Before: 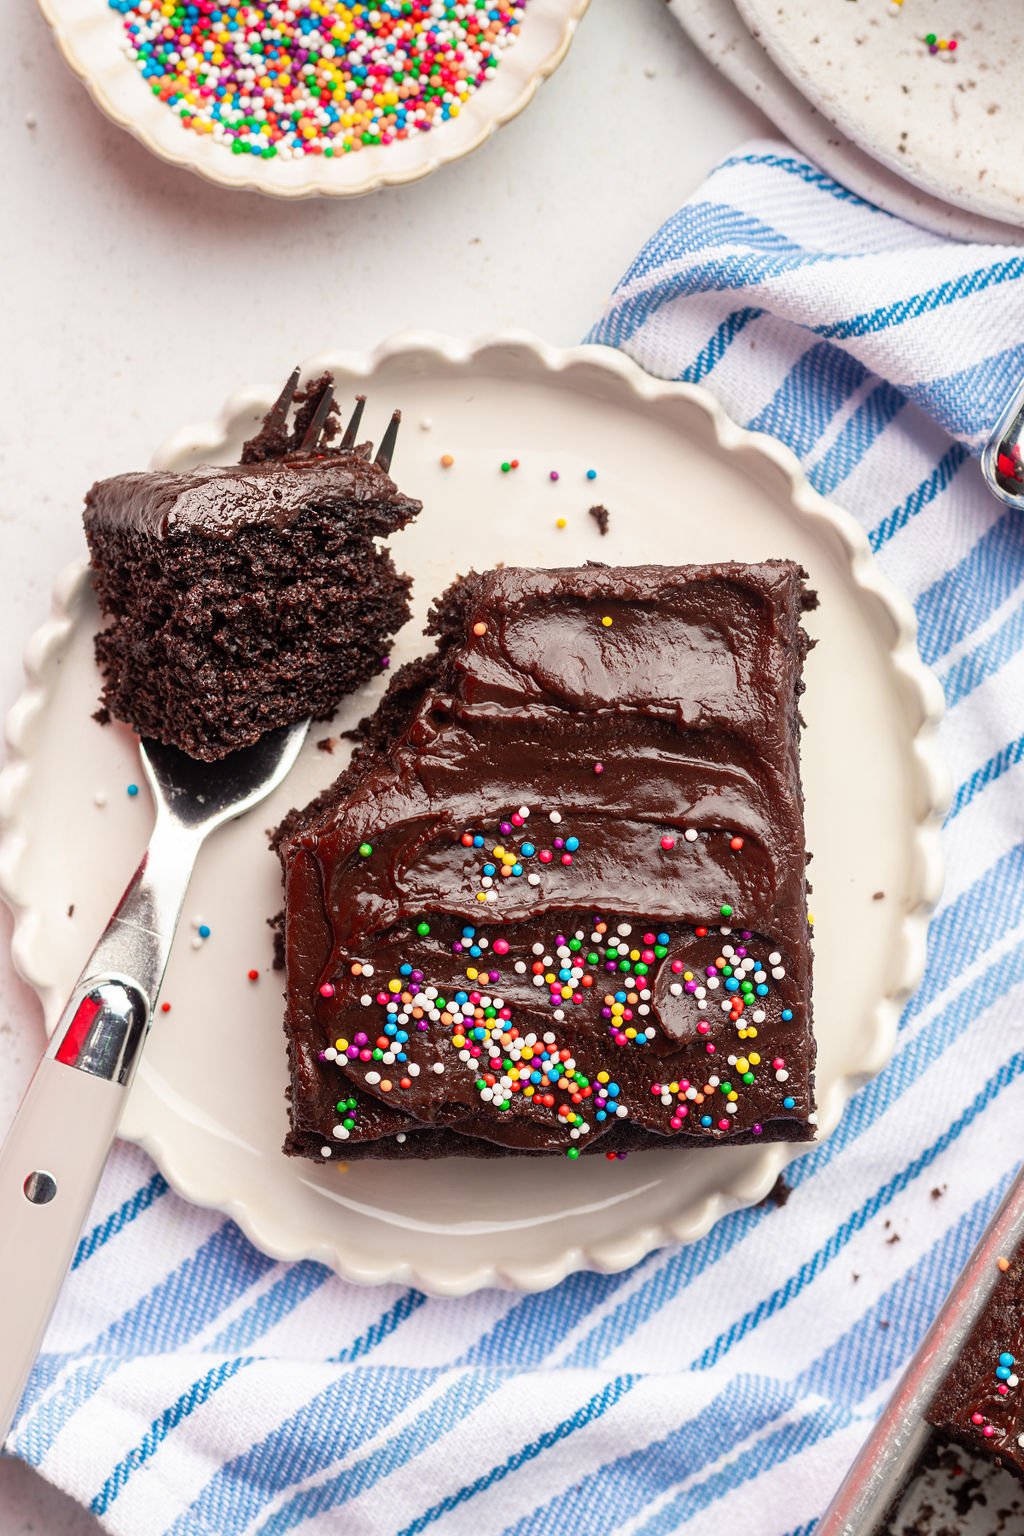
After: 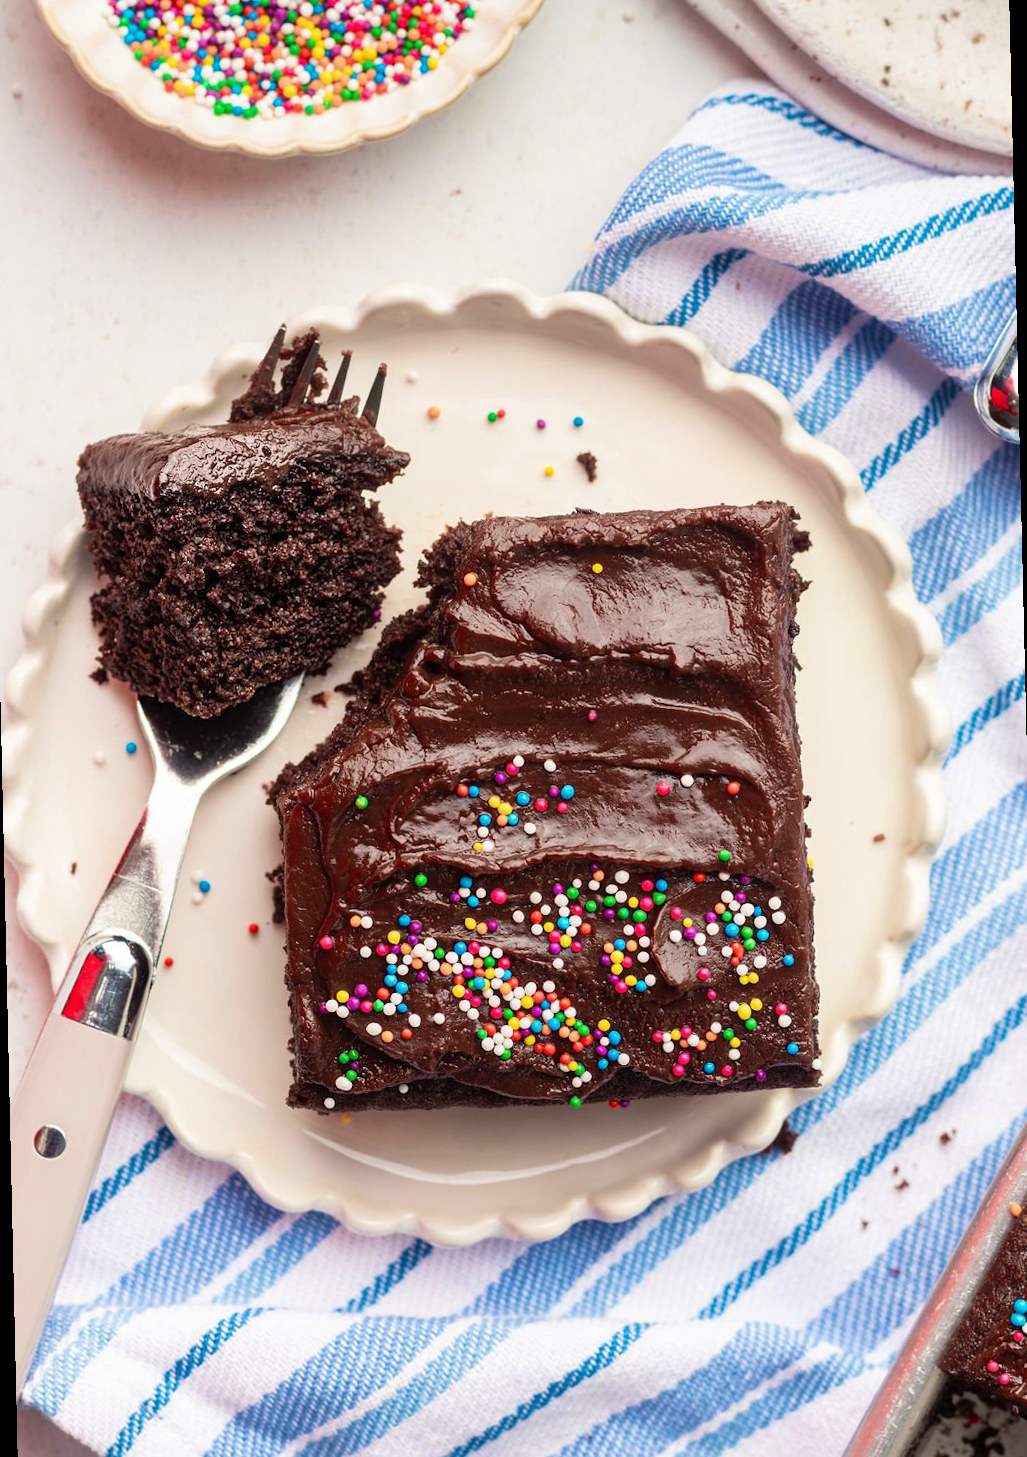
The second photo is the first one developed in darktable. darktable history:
exposure: compensate highlight preservation false
rotate and perspective: rotation -1.32°, lens shift (horizontal) -0.031, crop left 0.015, crop right 0.985, crop top 0.047, crop bottom 0.982
velvia: on, module defaults
